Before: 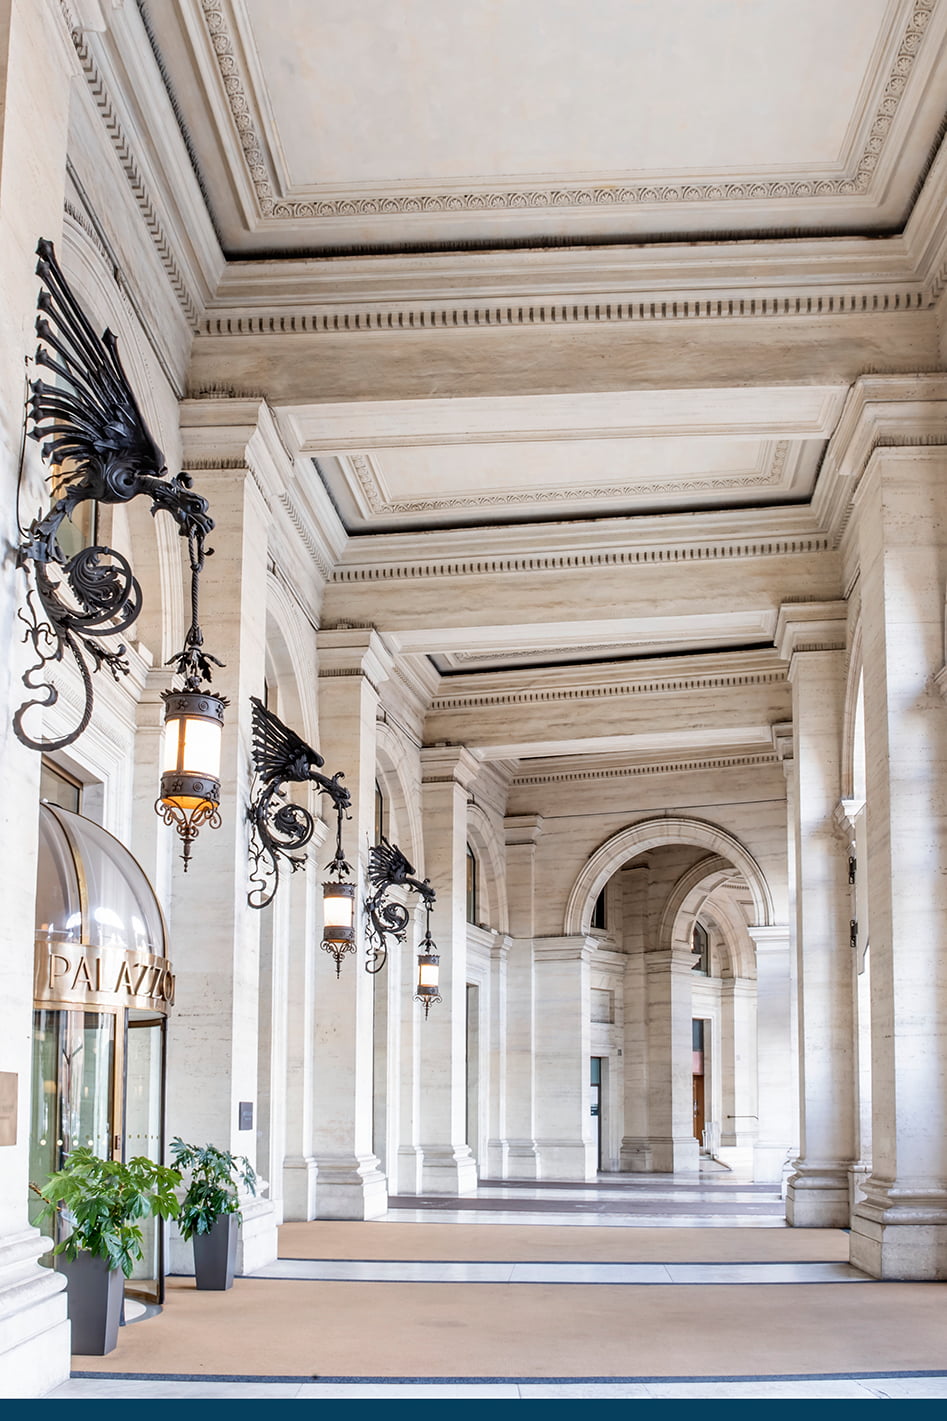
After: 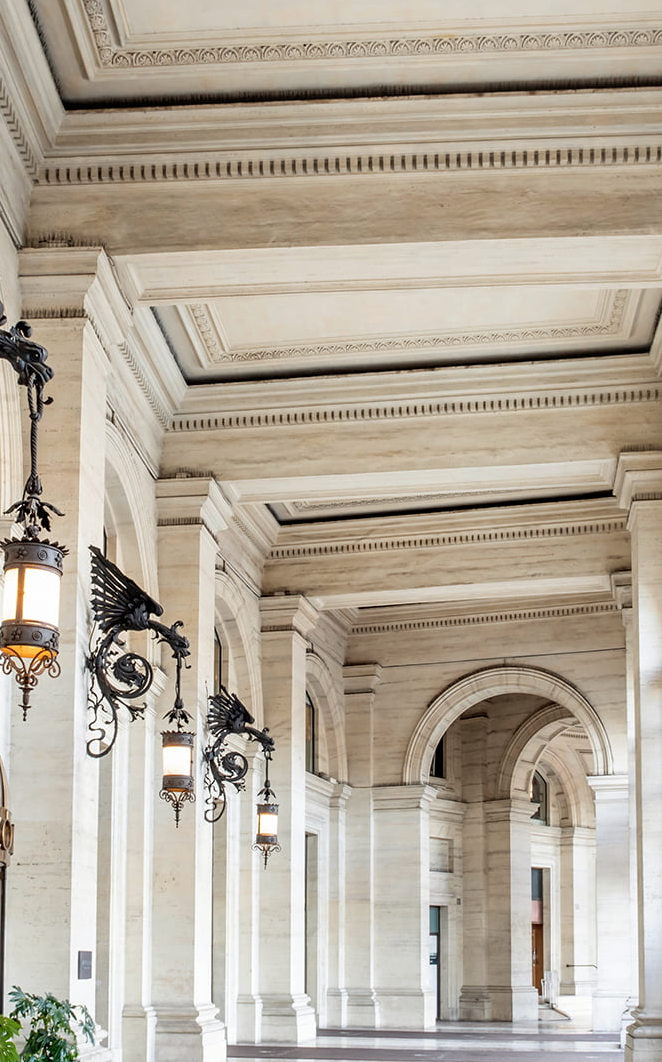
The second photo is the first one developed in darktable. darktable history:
crop and rotate: left 17.046%, top 10.659%, right 12.989%, bottom 14.553%
rgb curve: curves: ch2 [(0, 0) (0.567, 0.512) (1, 1)], mode RGB, independent channels
contrast brightness saturation: saturation -0.05
